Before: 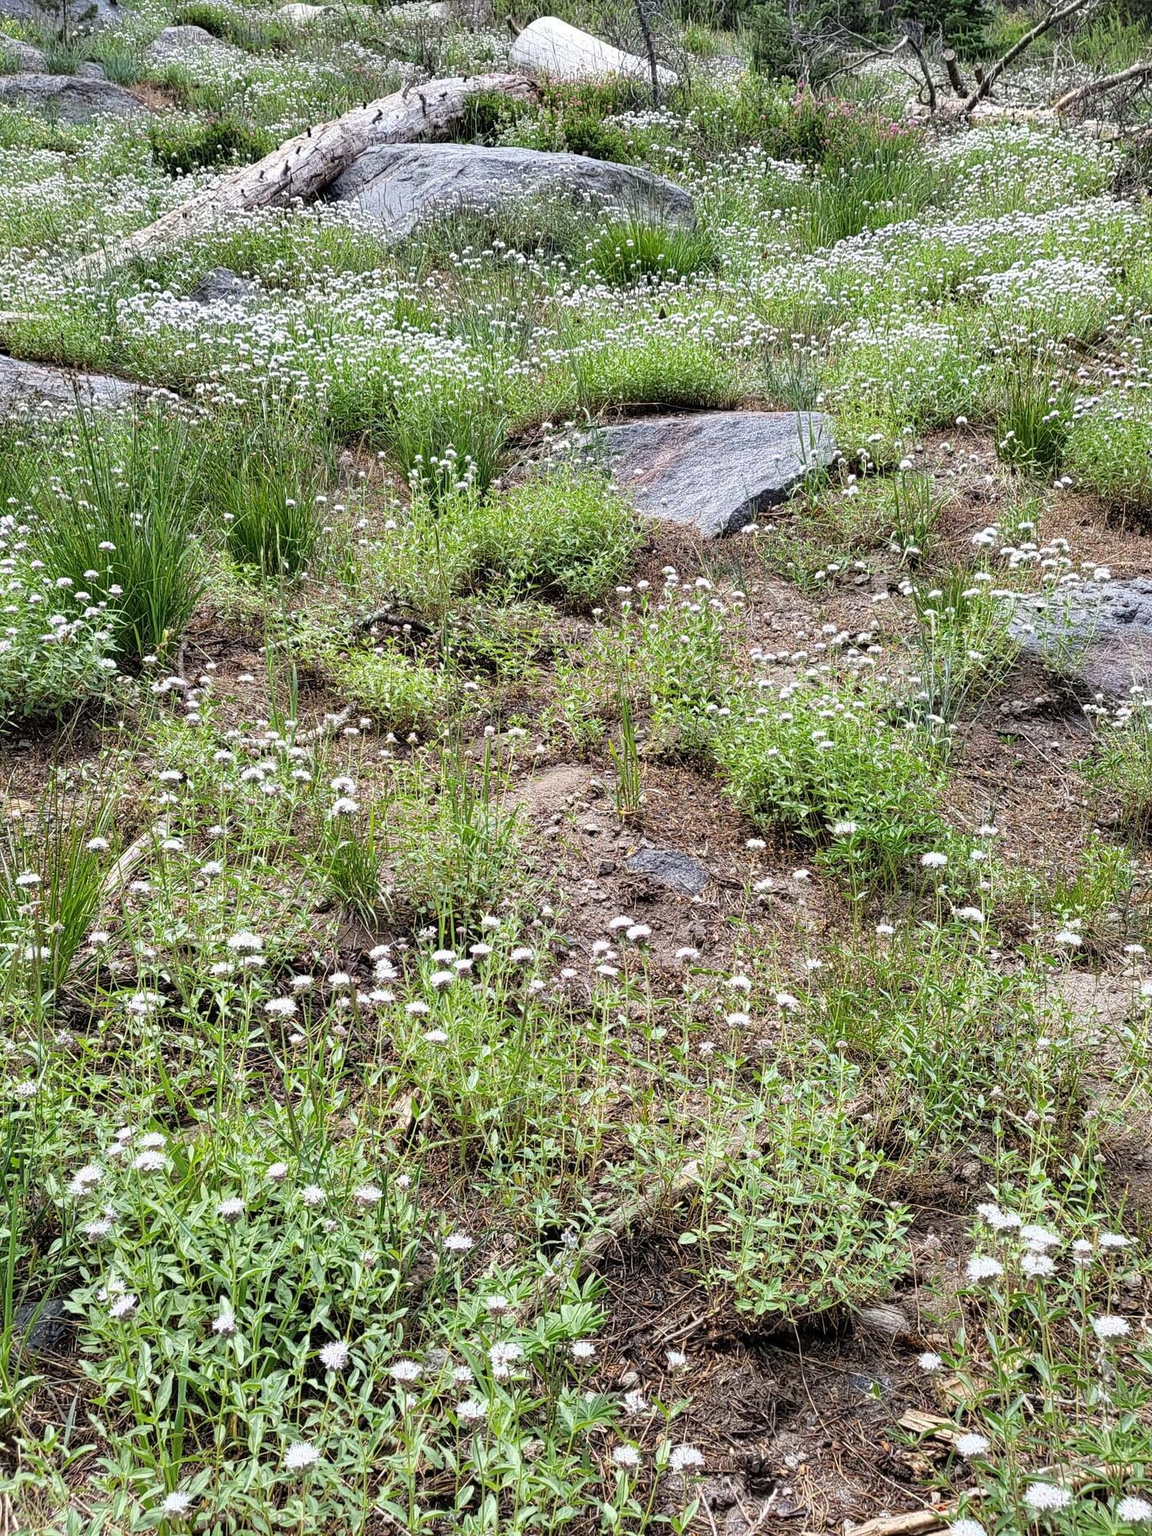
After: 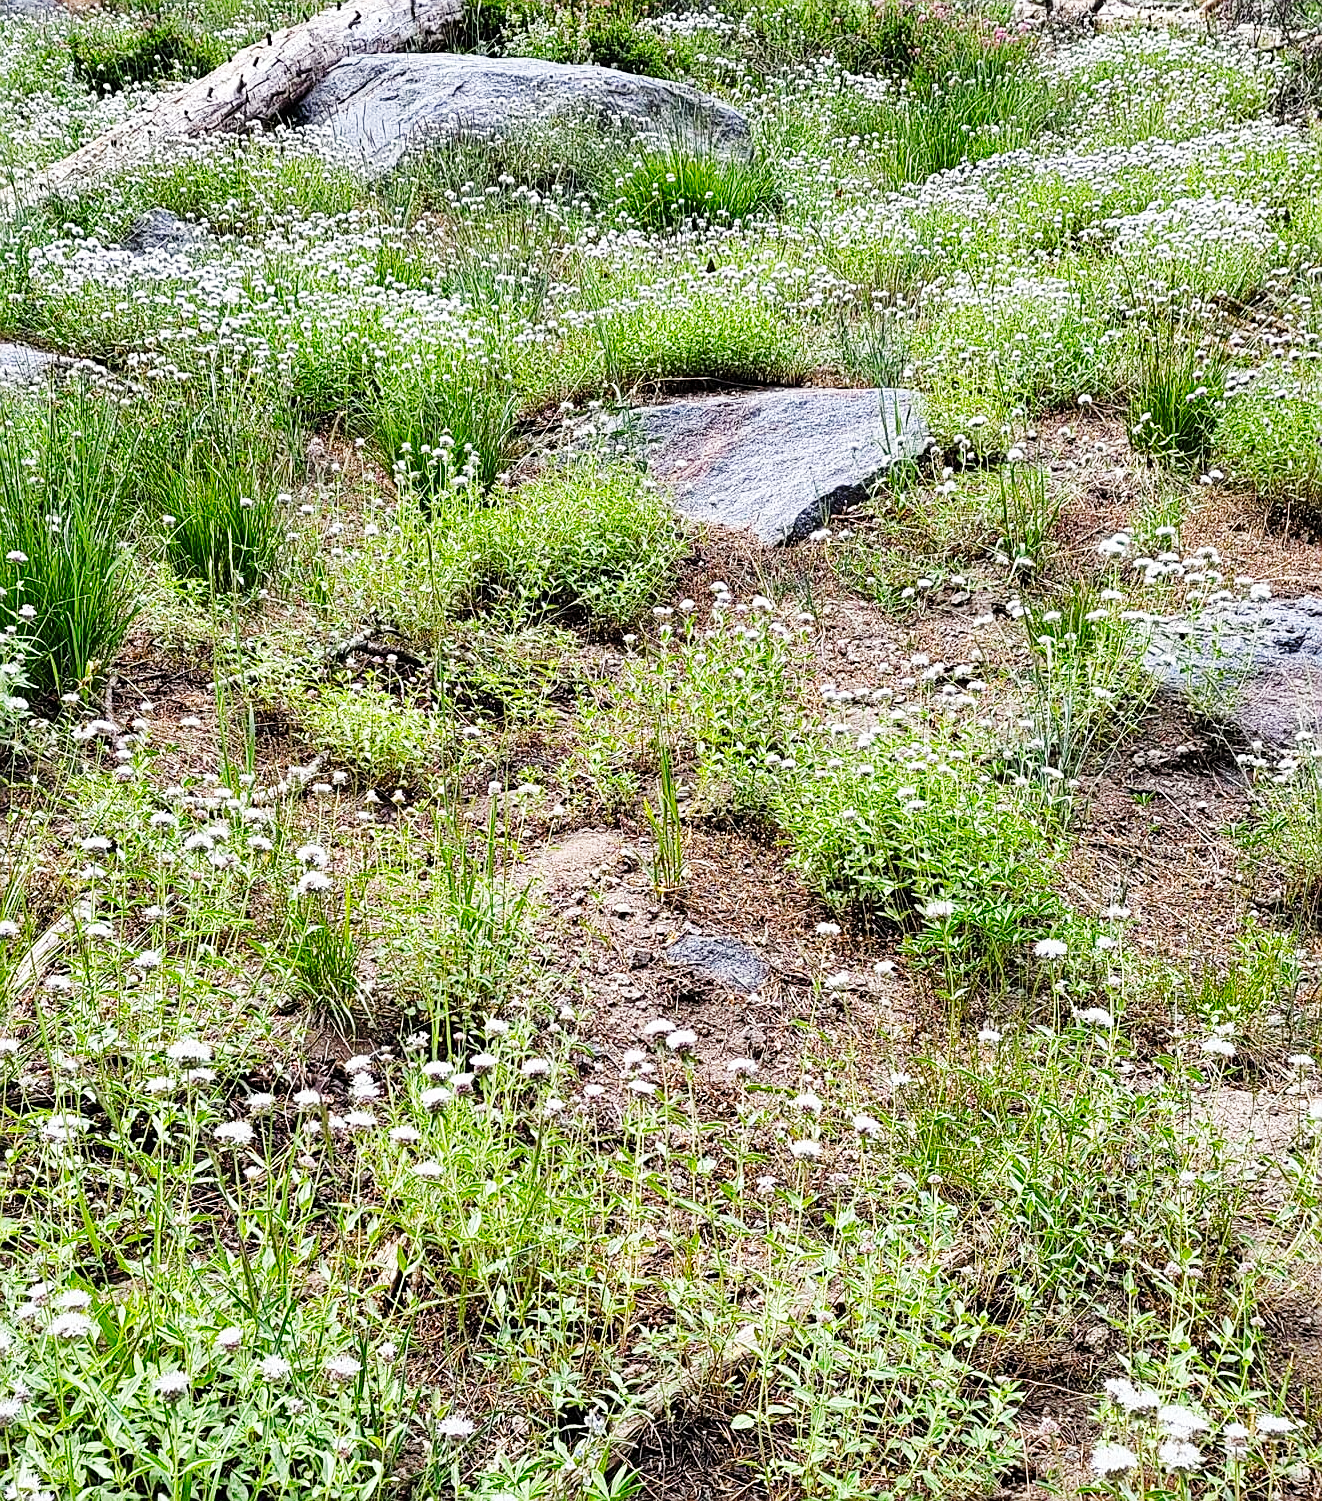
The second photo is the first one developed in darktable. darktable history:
contrast brightness saturation: contrast 0.039, saturation 0.161
base curve: curves: ch0 [(0, 0) (0.032, 0.025) (0.121, 0.166) (0.206, 0.329) (0.605, 0.79) (1, 1)], preserve colors none
shadows and highlights: shadows 37.47, highlights -27.02, soften with gaussian
tone equalizer: mask exposure compensation -0.505 EV
crop: left 8.166%, top 6.569%, bottom 15.249%
sharpen: on, module defaults
